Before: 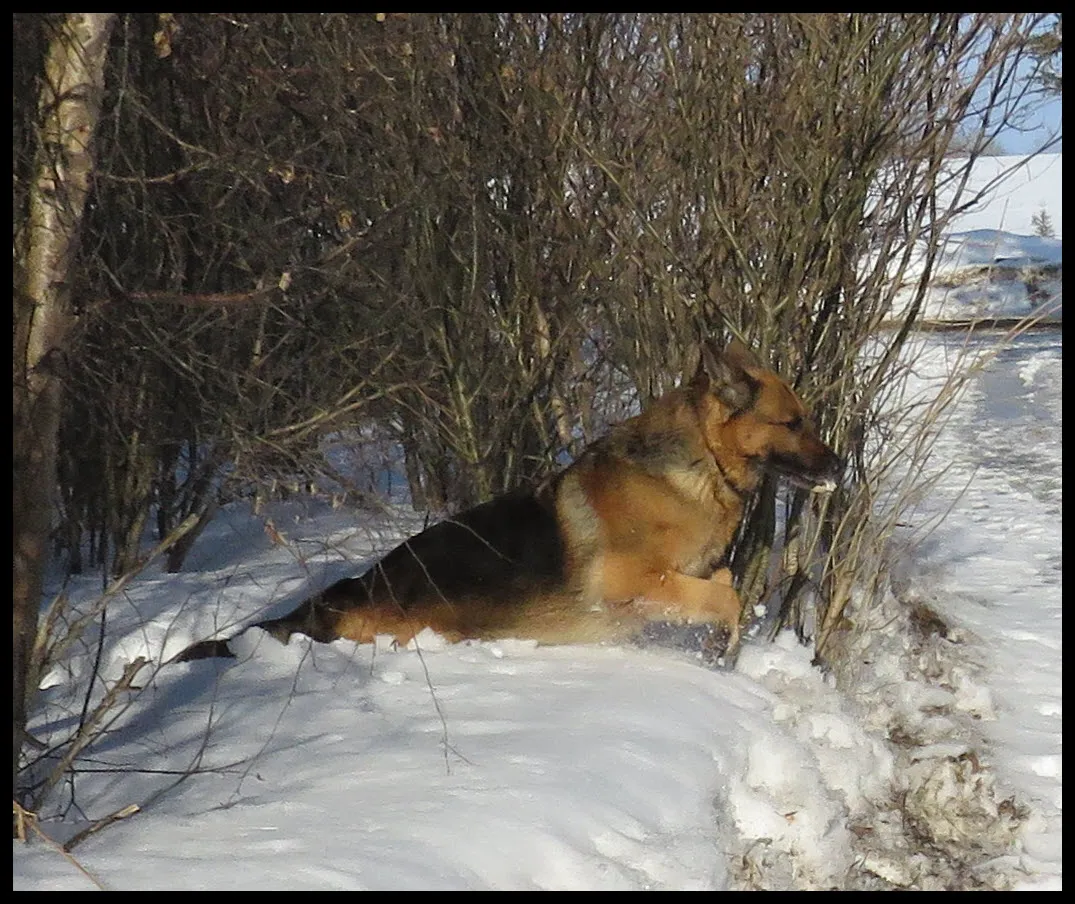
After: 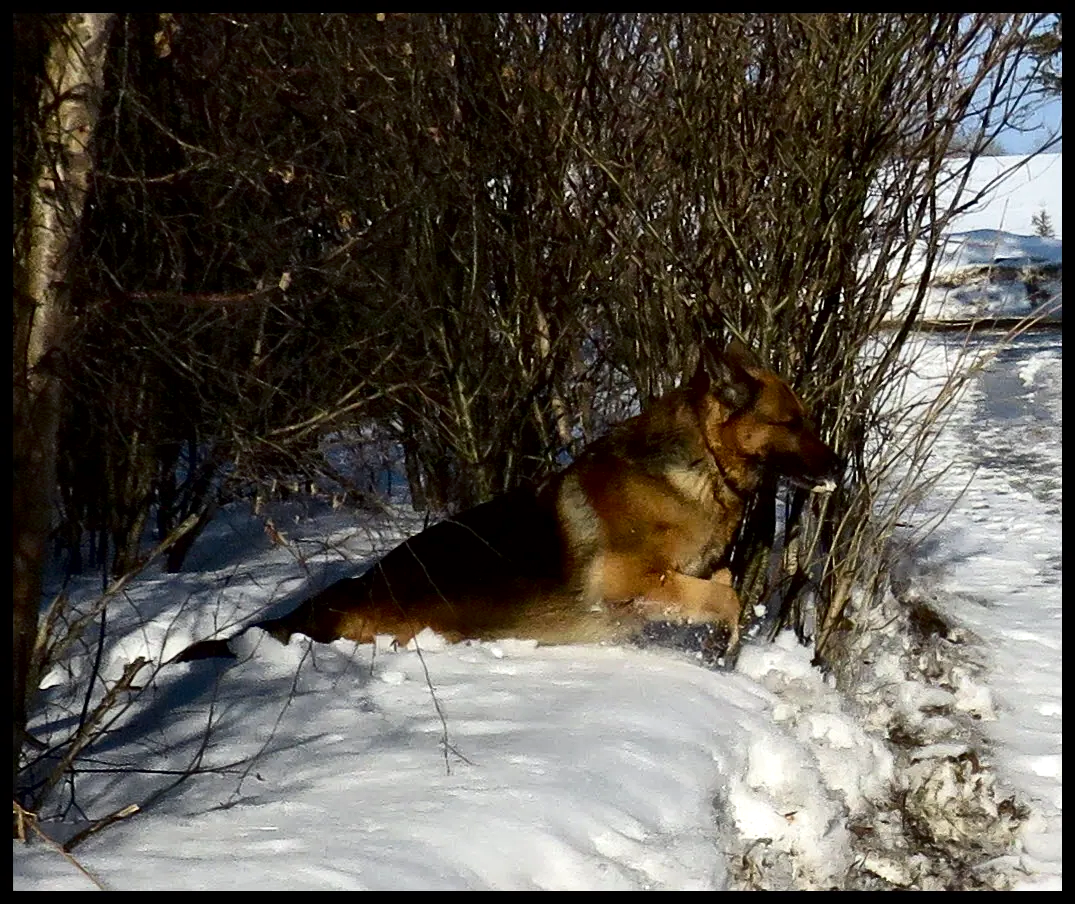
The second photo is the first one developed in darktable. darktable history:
contrast brightness saturation: contrast 0.243, brightness -0.226, saturation 0.136
local contrast: mode bilateral grid, contrast 21, coarseness 50, detail 162%, midtone range 0.2
